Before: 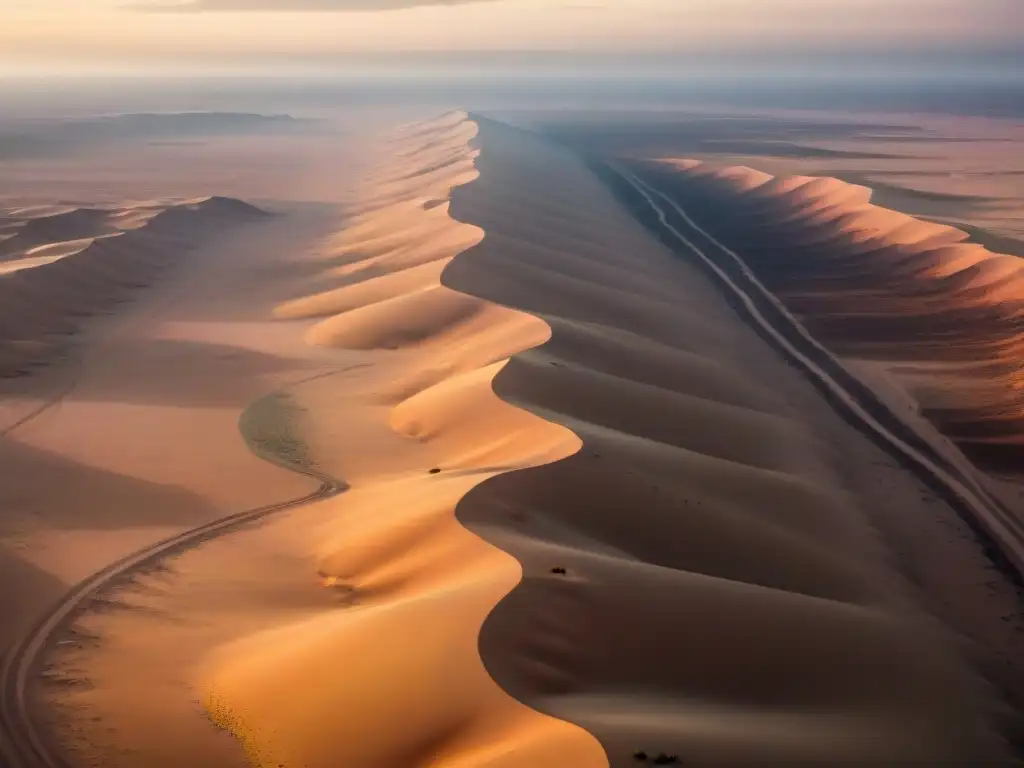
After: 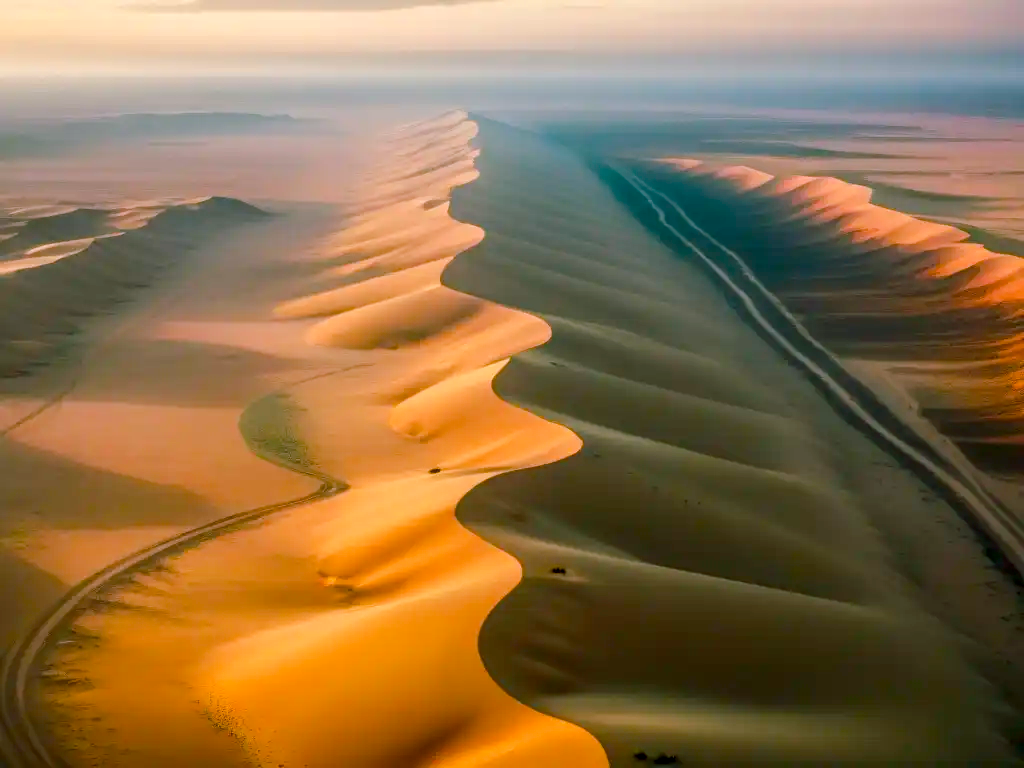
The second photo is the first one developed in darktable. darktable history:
color balance rgb: shadows lift › chroma 11.413%, shadows lift › hue 130.76°, linear chroma grading › global chroma 9.307%, perceptual saturation grading › global saturation 24.427%, perceptual saturation grading › highlights -24.34%, perceptual saturation grading › mid-tones 23.818%, perceptual saturation grading › shadows 40.173%, perceptual brilliance grading › mid-tones 10.005%, perceptual brilliance grading › shadows 14.915%
local contrast: on, module defaults
